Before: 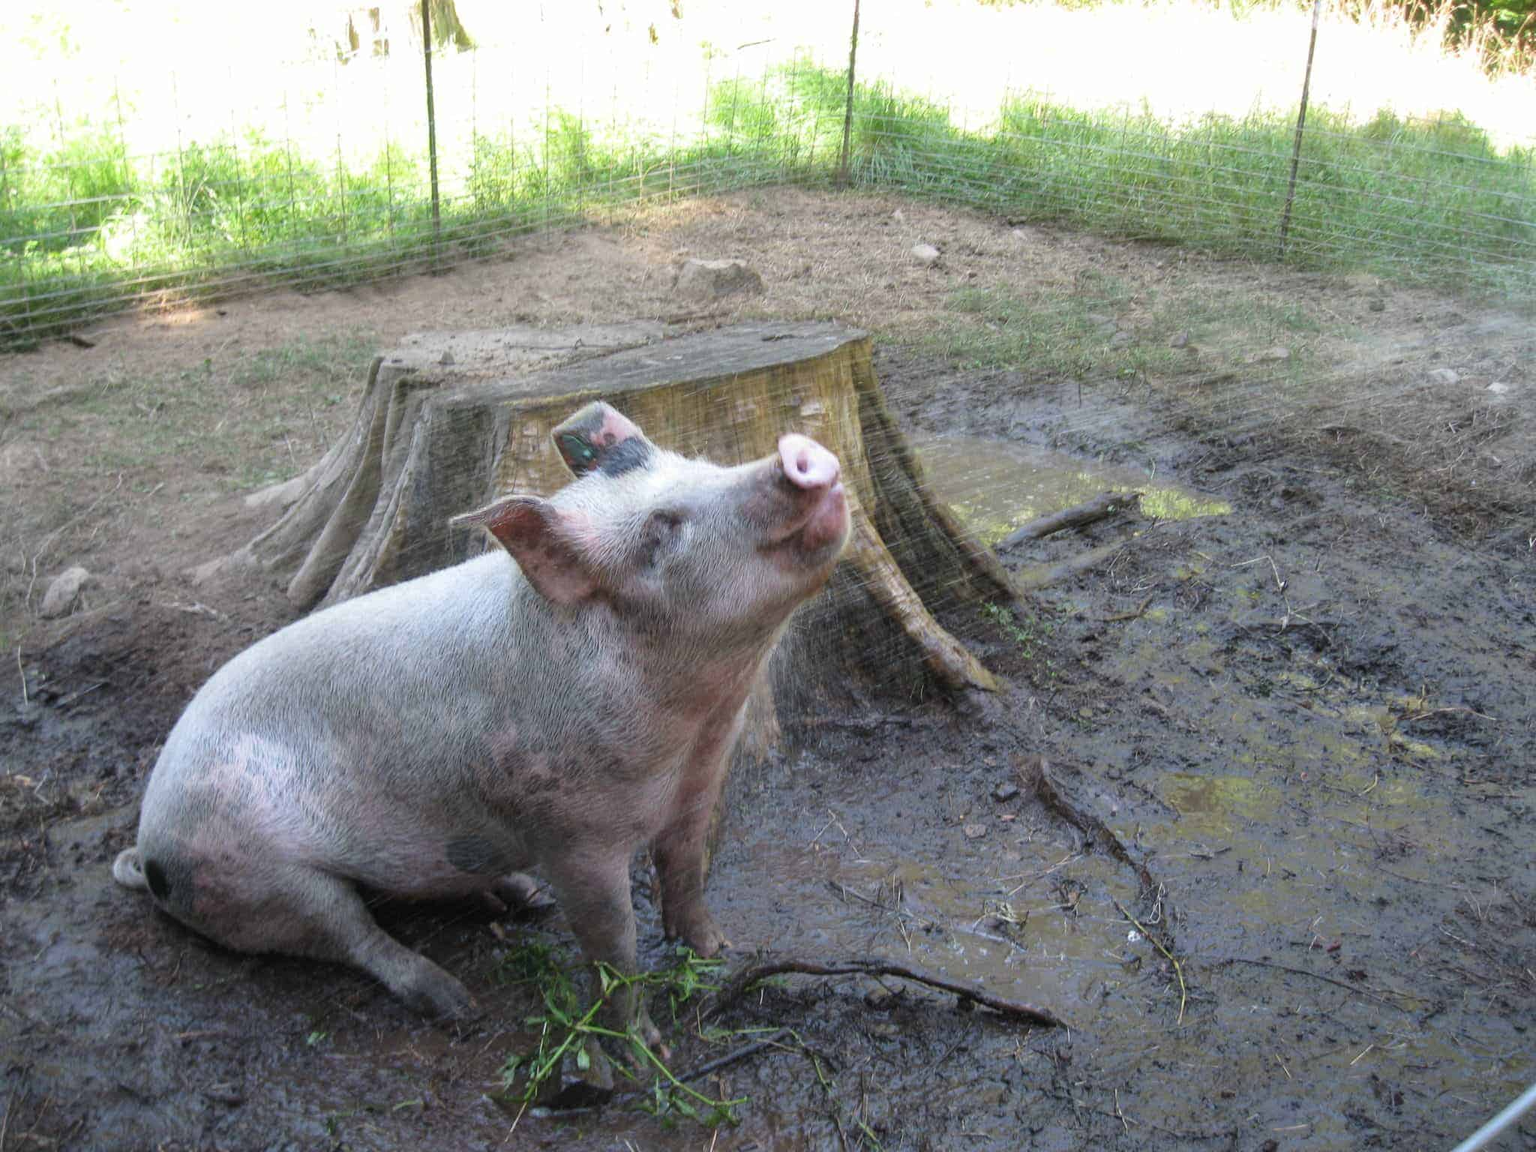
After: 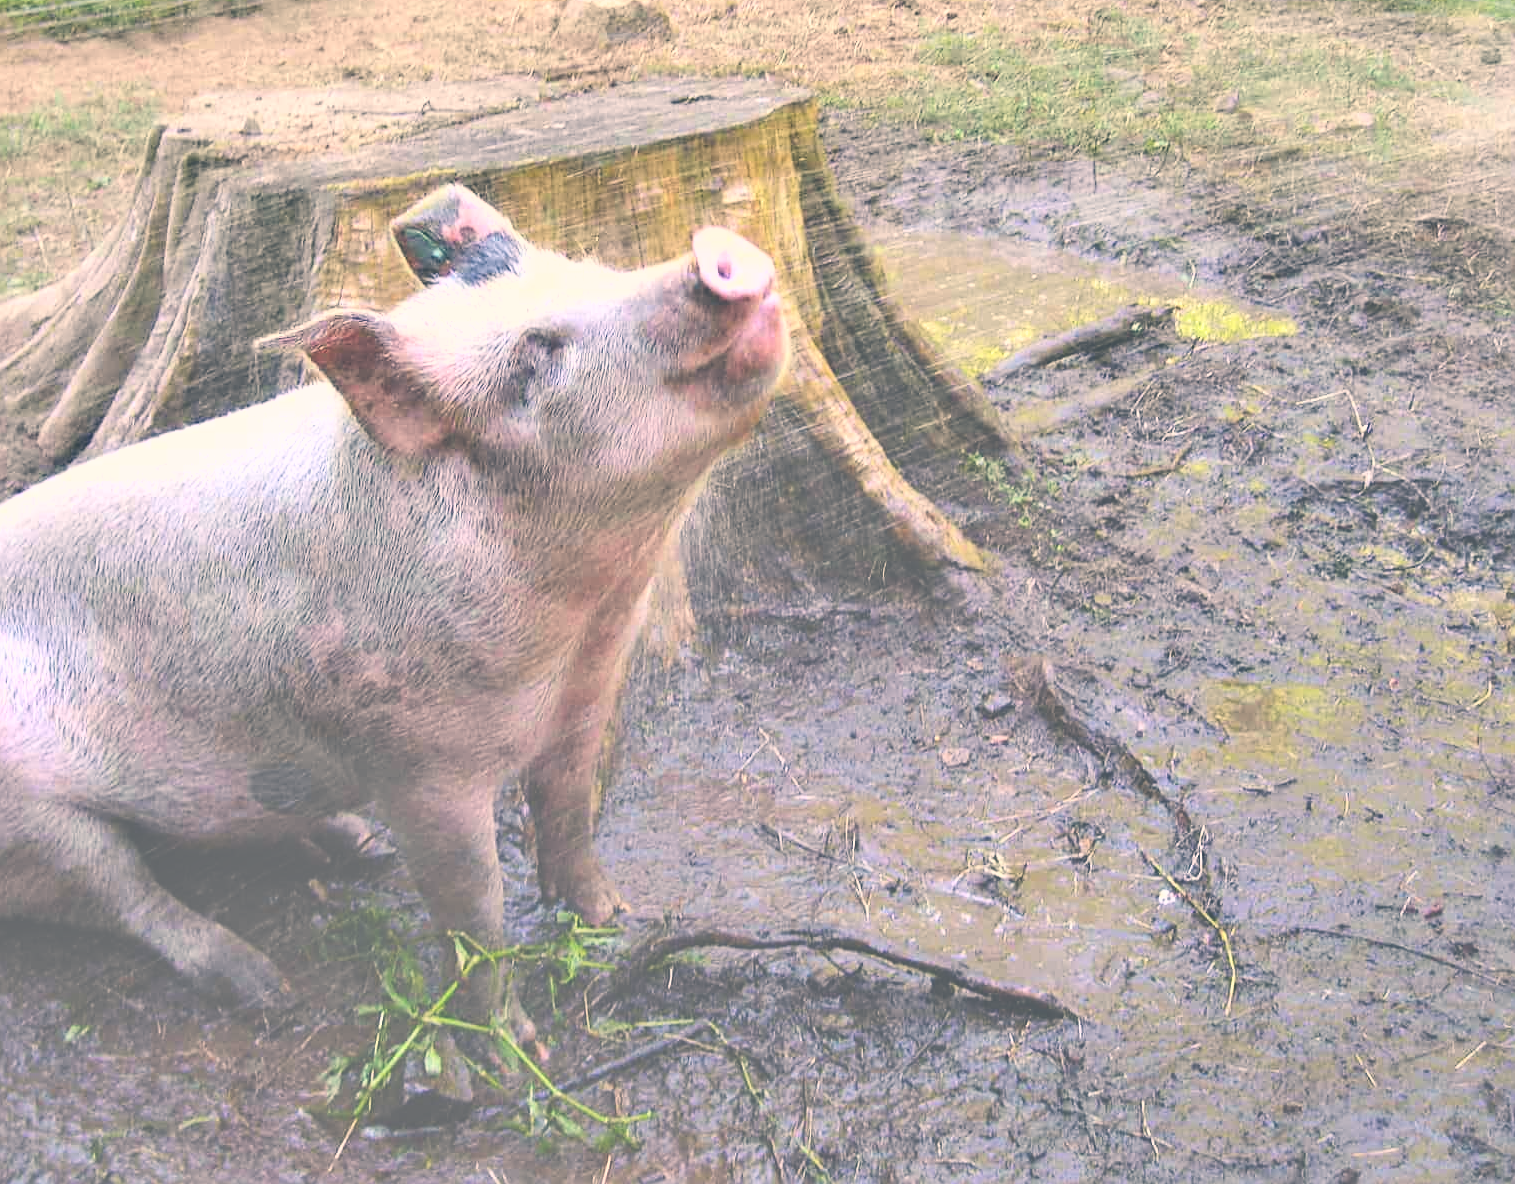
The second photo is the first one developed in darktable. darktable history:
crop: left 16.871%, top 22.857%, right 9.116%
color balance rgb: perceptual saturation grading › global saturation 20%, perceptual saturation grading › highlights -25%, perceptual saturation grading › shadows 25%
color correction: highlights a* 10.32, highlights b* 14.66, shadows a* -9.59, shadows b* -15.02
contrast brightness saturation: contrast 0.24, brightness 0.26, saturation 0.39
exposure: black level correction -0.071, exposure 0.5 EV, compensate highlight preservation false
shadows and highlights: low approximation 0.01, soften with gaussian
sharpen: on, module defaults
